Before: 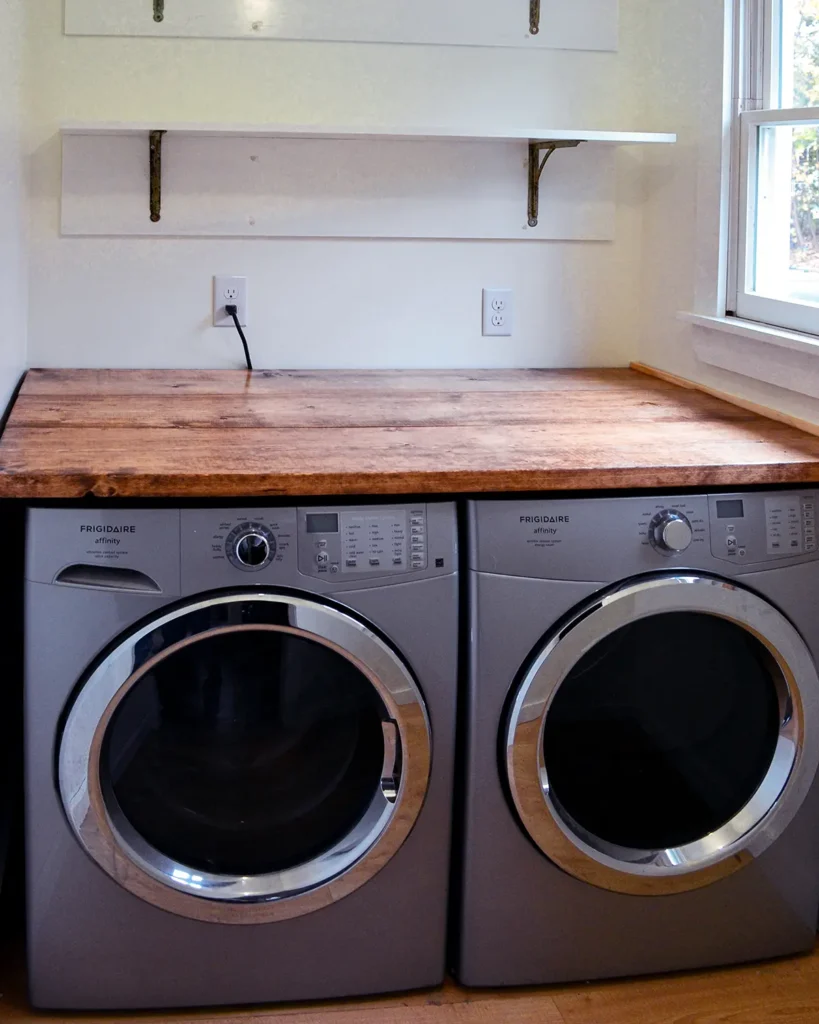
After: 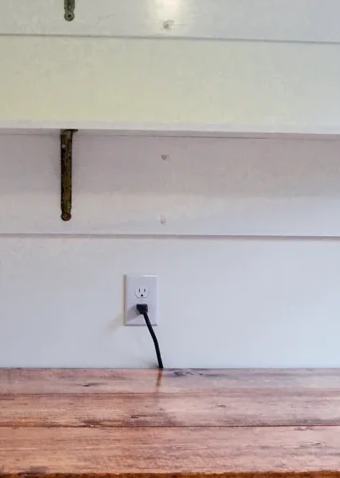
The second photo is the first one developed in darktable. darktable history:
crop and rotate: left 10.873%, top 0.117%, right 47.565%, bottom 53.153%
